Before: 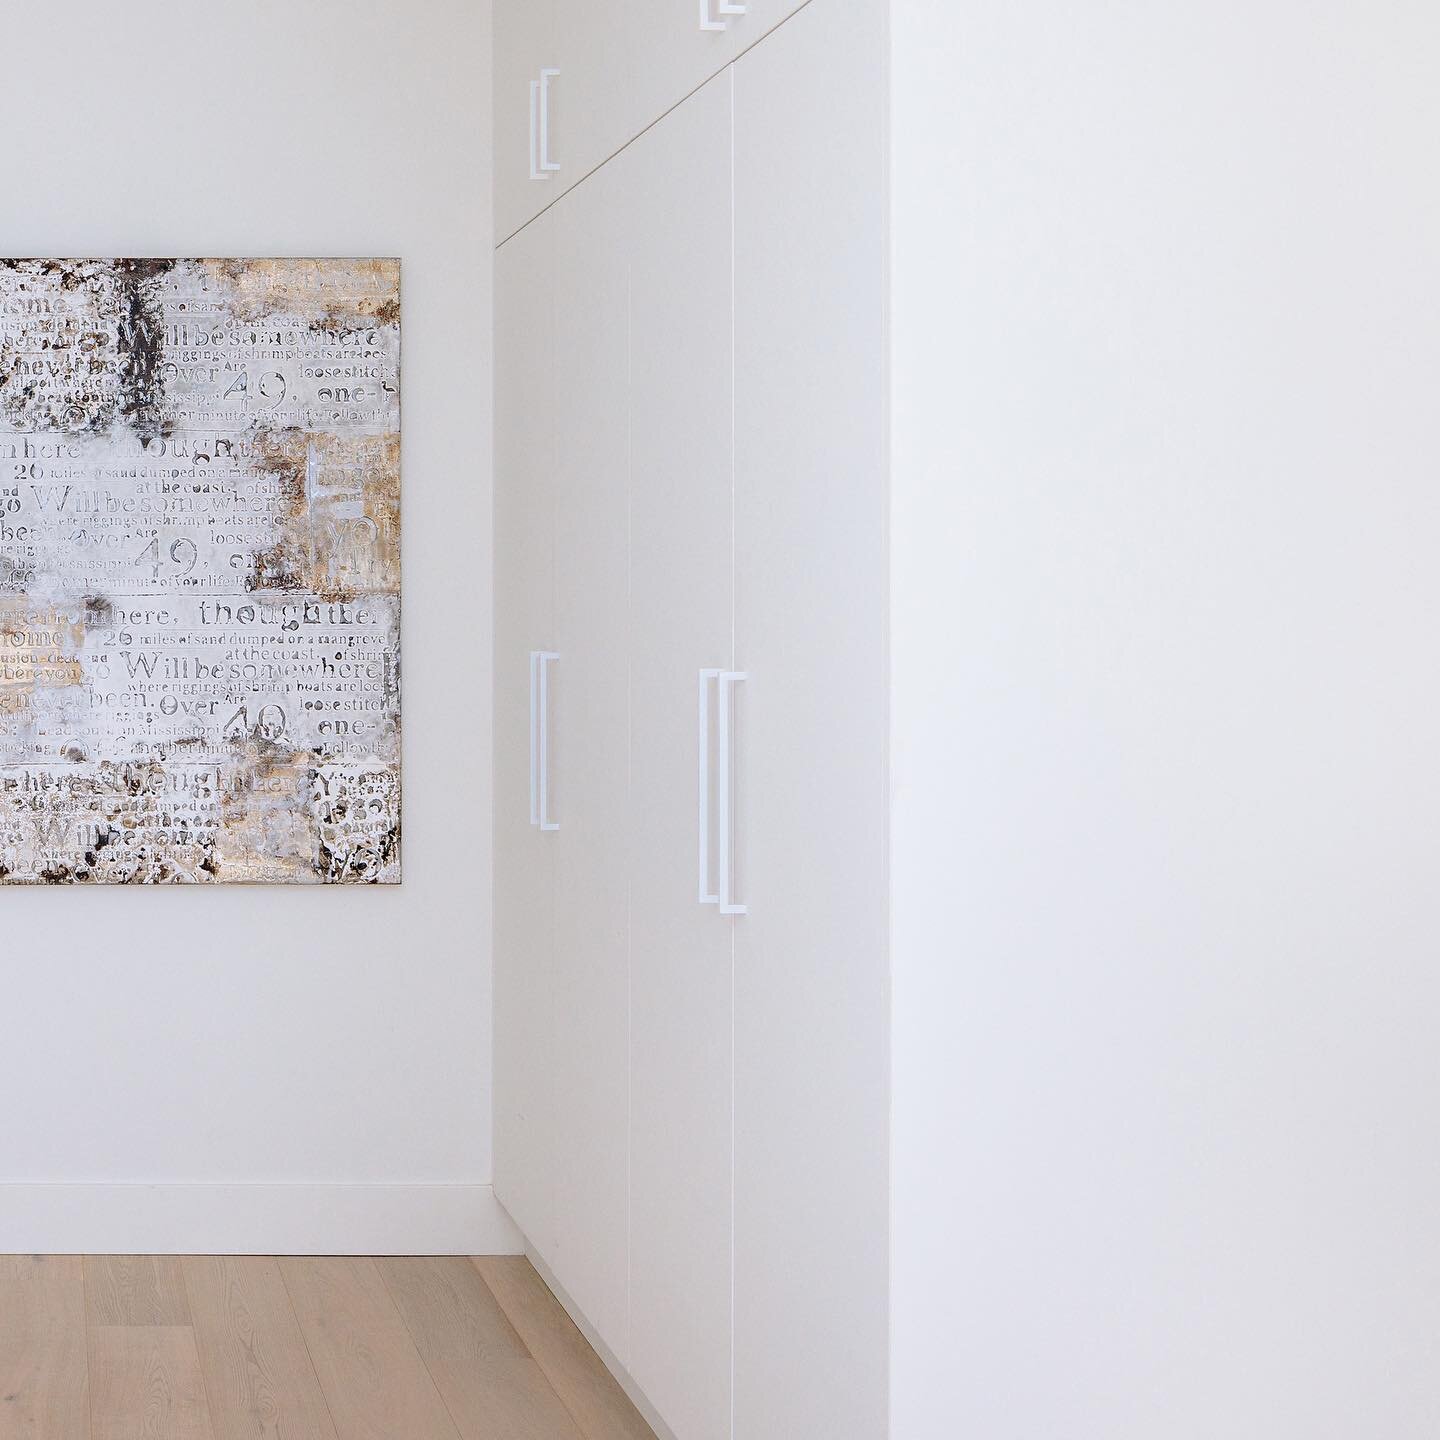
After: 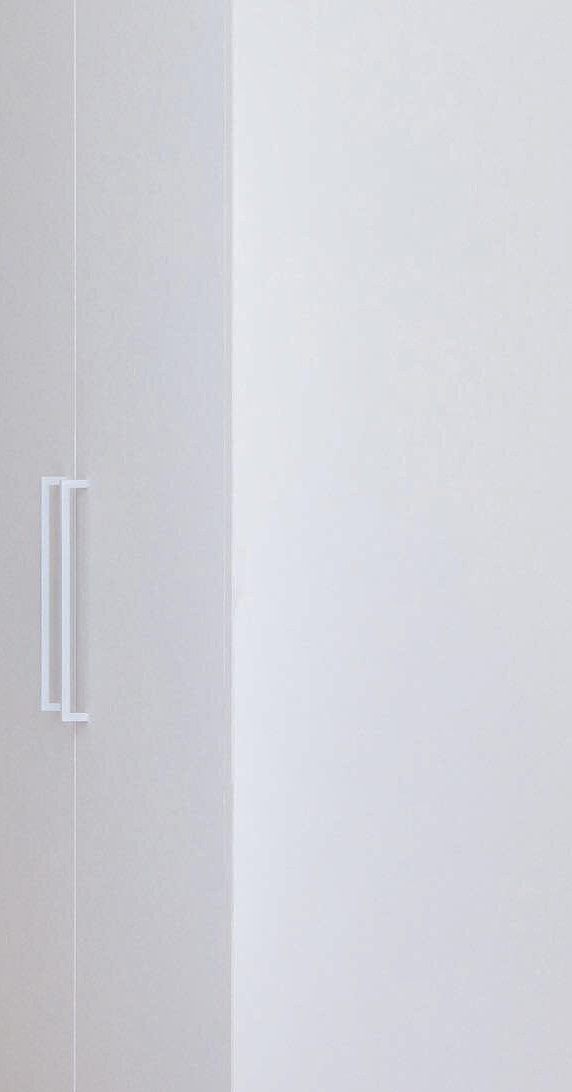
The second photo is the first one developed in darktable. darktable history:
local contrast: mode bilateral grid, contrast 100, coarseness 100, detail 165%, midtone range 0.2
crop: left 45.721%, top 13.393%, right 14.118%, bottom 10.01%
exposure: black level correction 0.001, exposure -0.2 EV, compensate highlight preservation false
